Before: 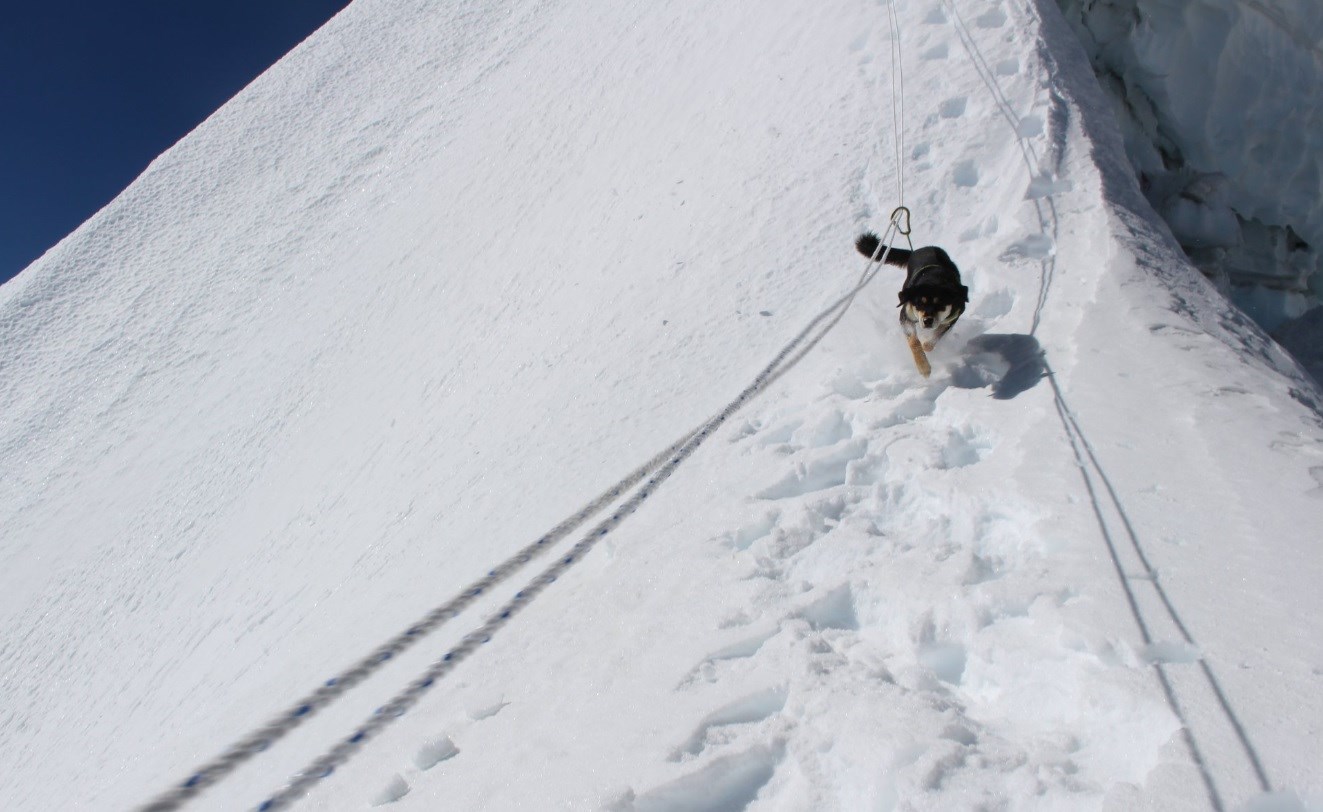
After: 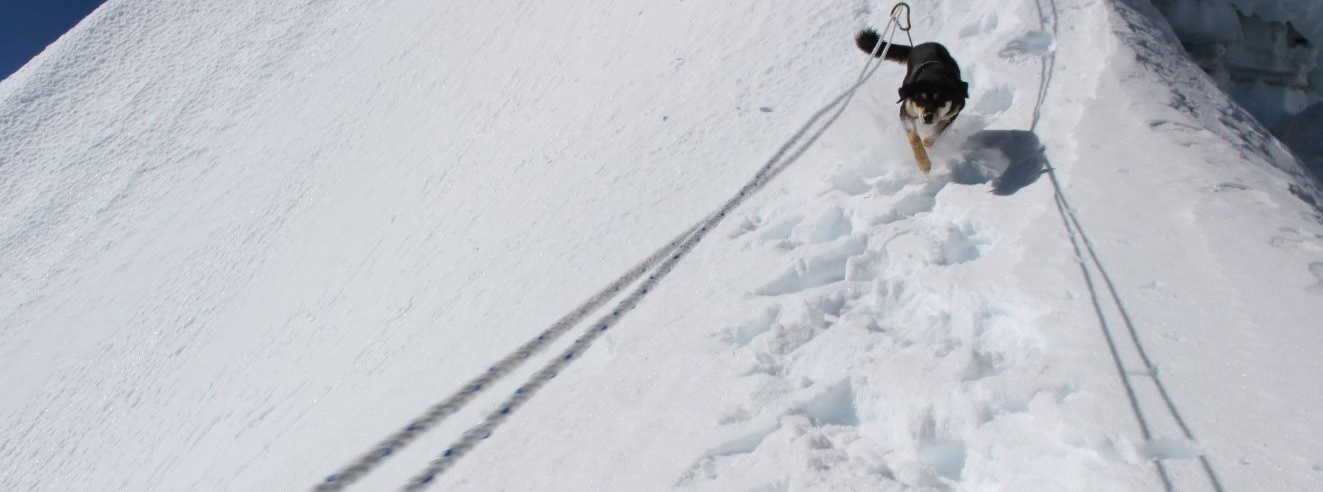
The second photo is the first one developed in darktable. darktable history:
crop and rotate: top 25.35%, bottom 14.008%
